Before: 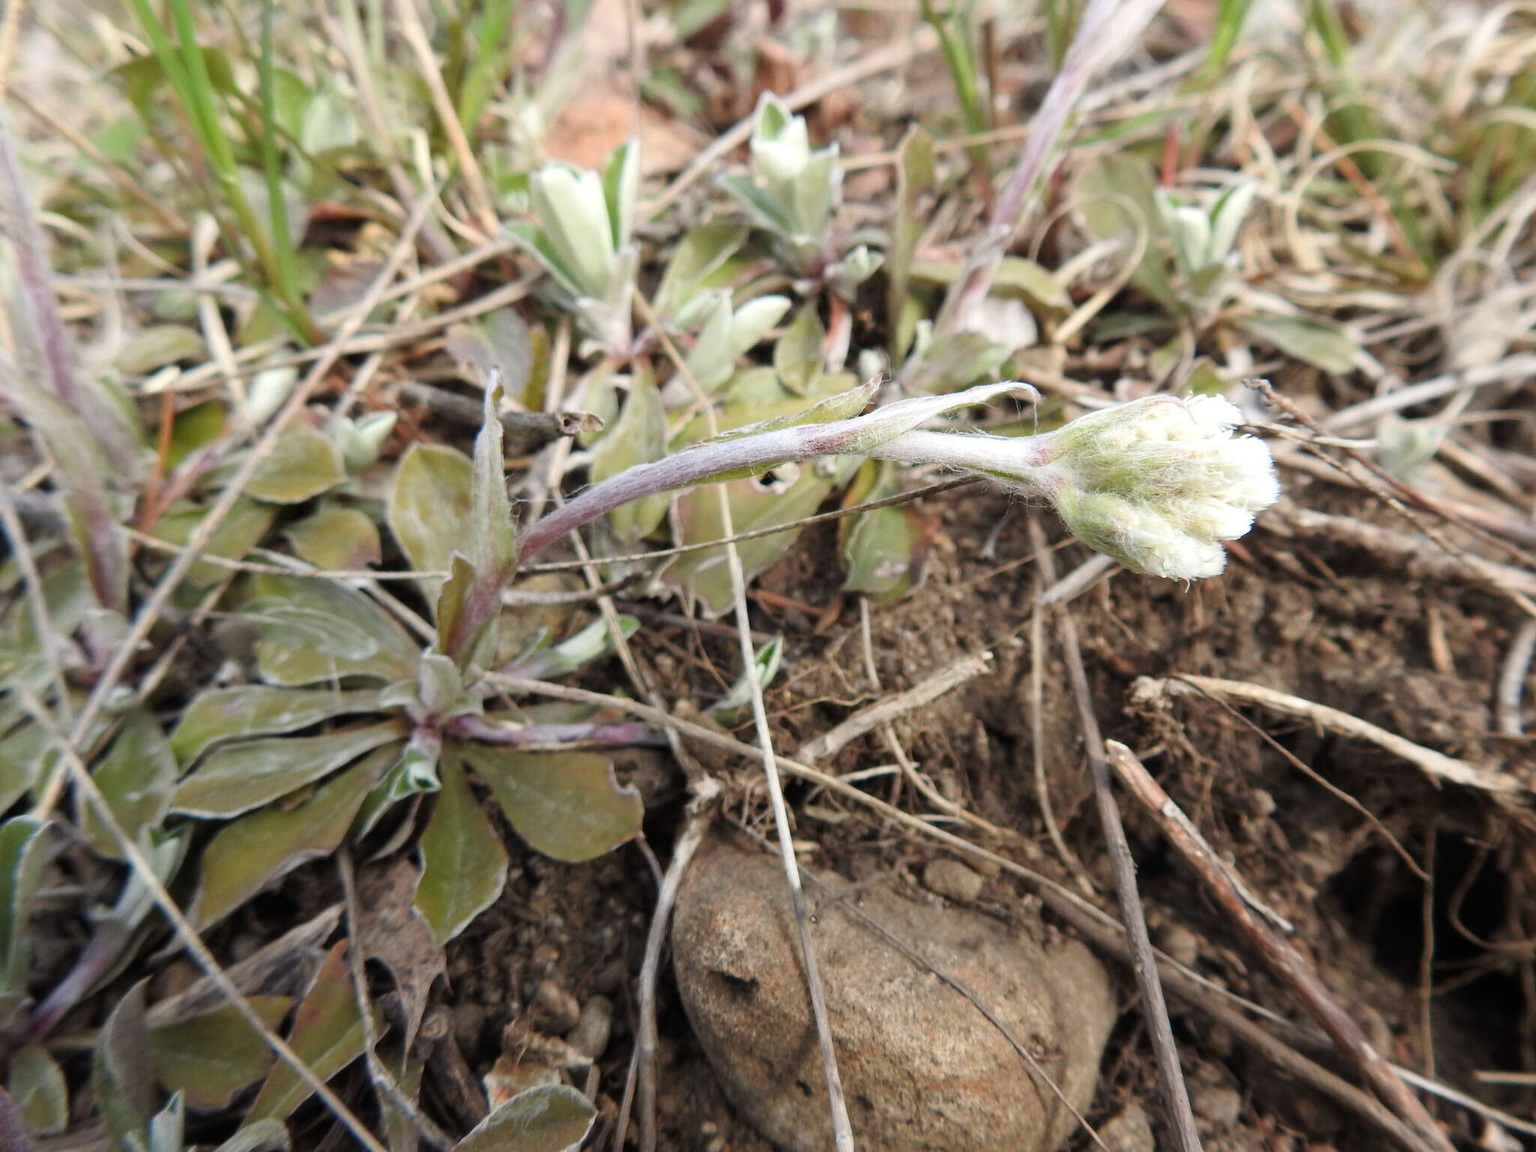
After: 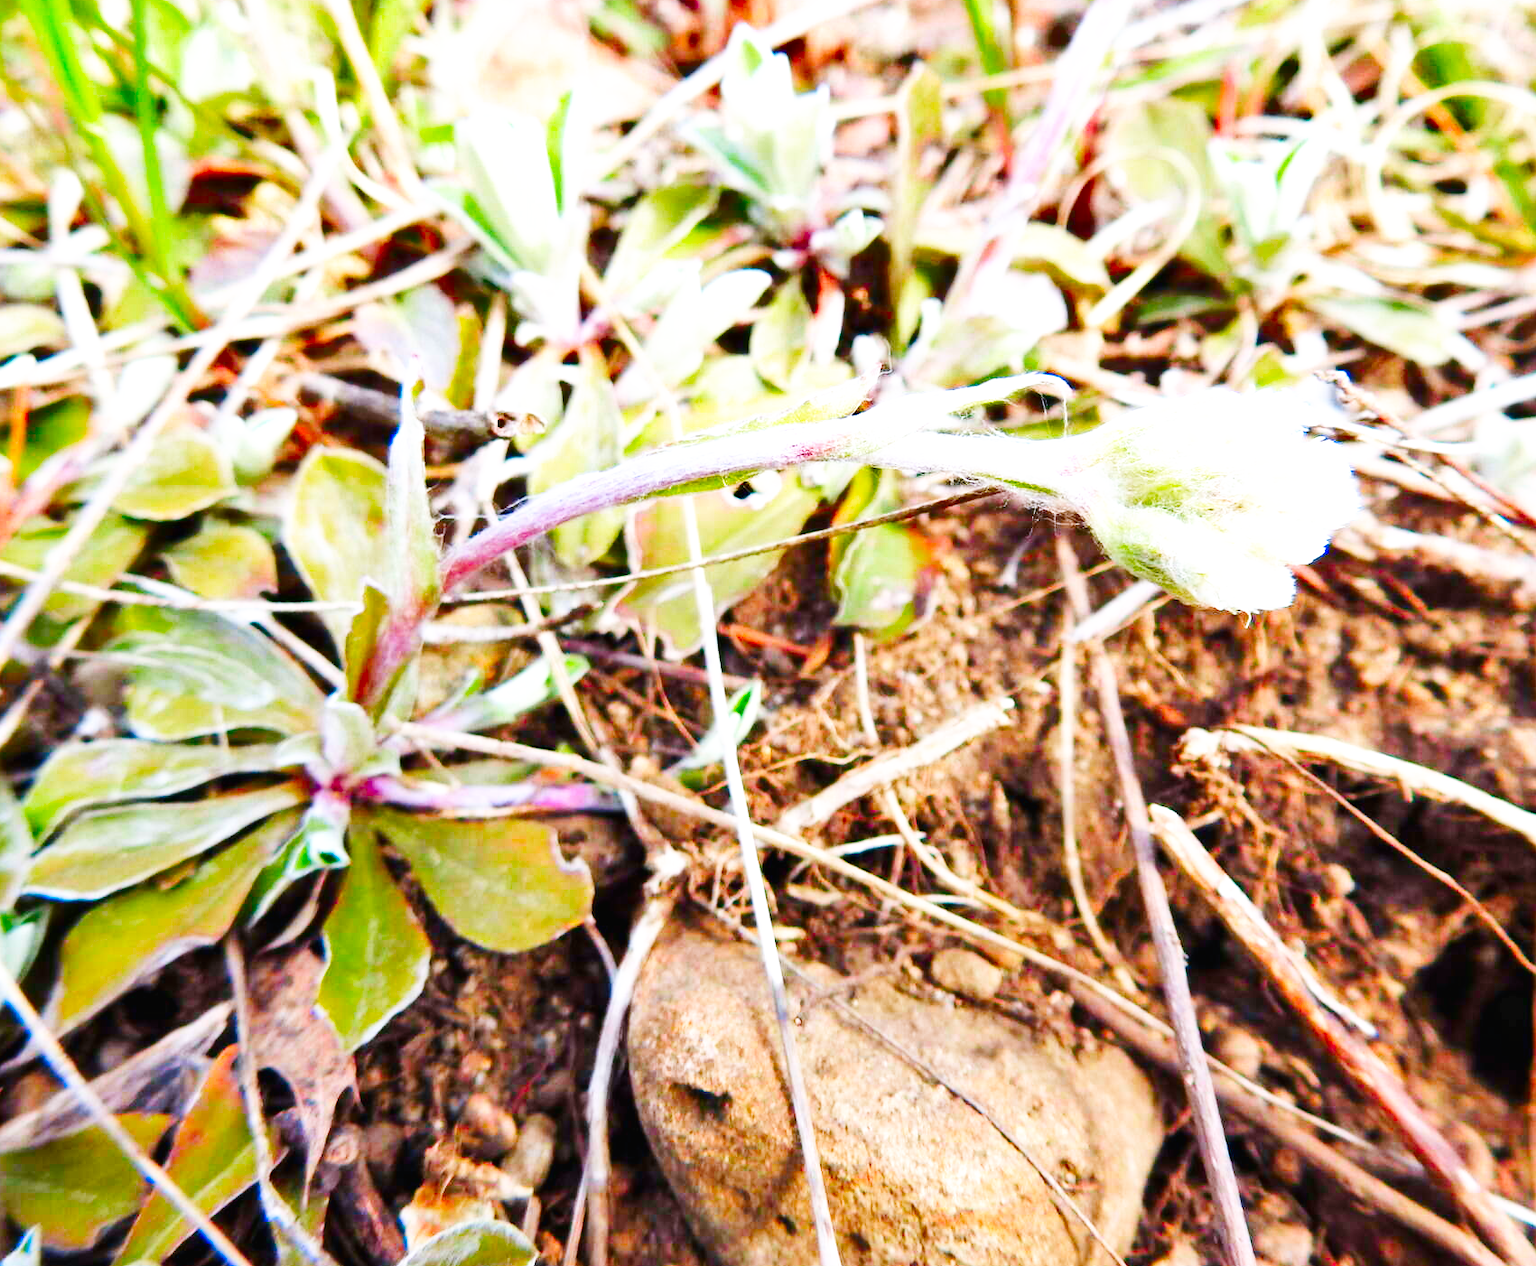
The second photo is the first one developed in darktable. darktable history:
color calibration: illuminant as shot in camera, x 0.358, y 0.373, temperature 4628.91 K
color correction: highlights b* -0.011, saturation 2.16
exposure: black level correction 0.001, exposure 0.499 EV, compensate exposure bias true, compensate highlight preservation false
base curve: curves: ch0 [(0, 0.003) (0.001, 0.002) (0.006, 0.004) (0.02, 0.022) (0.048, 0.086) (0.094, 0.234) (0.162, 0.431) (0.258, 0.629) (0.385, 0.8) (0.548, 0.918) (0.751, 0.988) (1, 1)], preserve colors none
shadows and highlights: low approximation 0.01, soften with gaussian
crop: left 9.841%, top 6.248%, right 7.089%, bottom 2.36%
